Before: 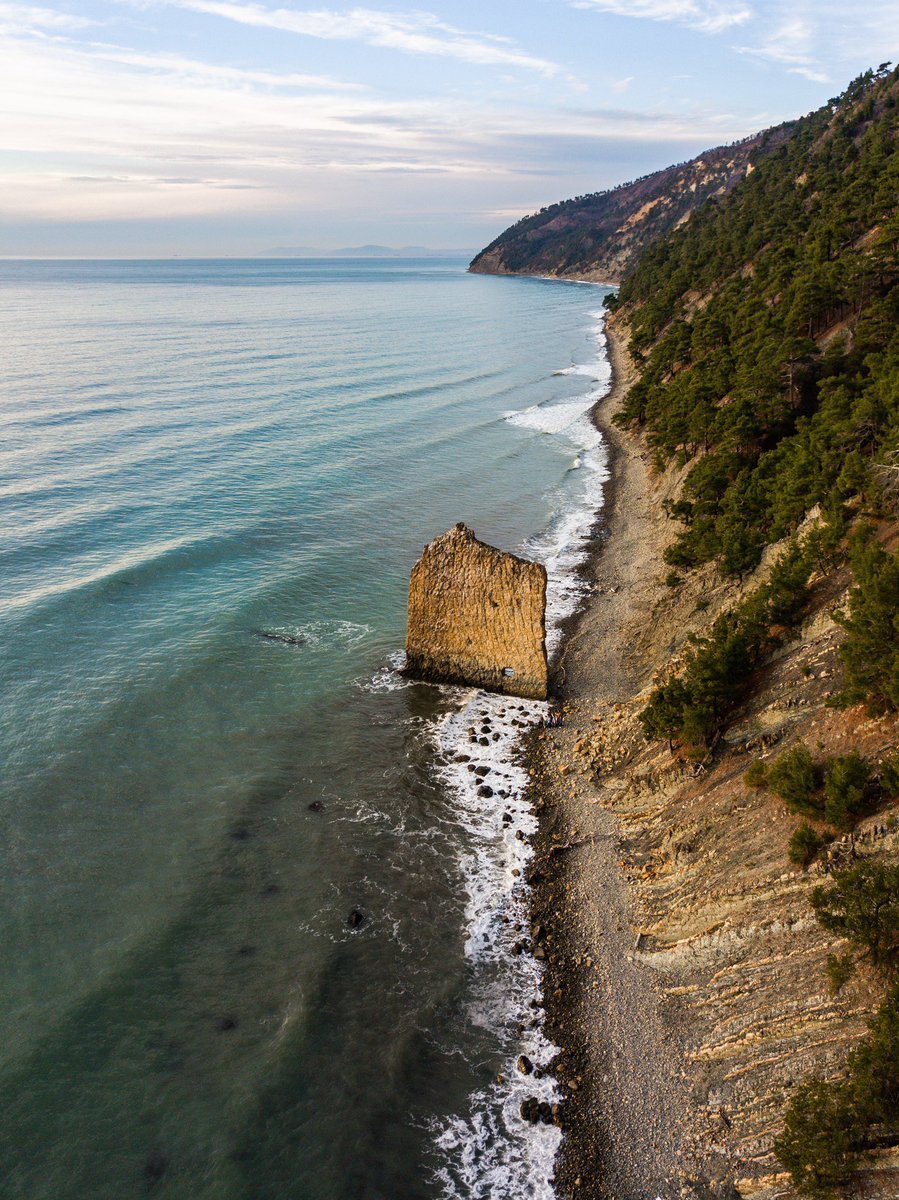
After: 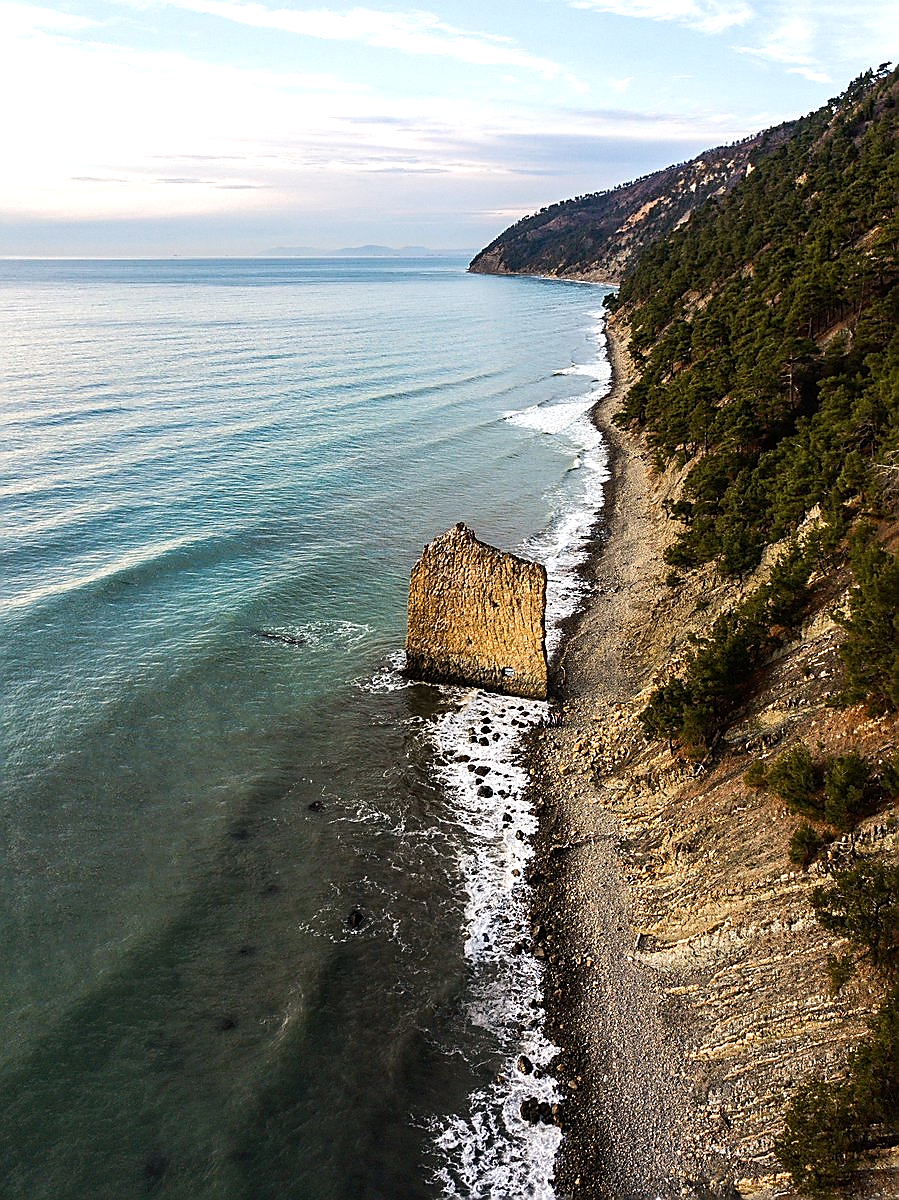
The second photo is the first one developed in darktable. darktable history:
tone equalizer: -8 EV -0.452 EV, -7 EV -0.419 EV, -6 EV -0.366 EV, -5 EV -0.244 EV, -3 EV 0.25 EV, -2 EV 0.334 EV, -1 EV 0.405 EV, +0 EV 0.424 EV, edges refinement/feathering 500, mask exposure compensation -1.57 EV, preserve details no
sharpen: radius 1.397, amount 1.247, threshold 0.736
